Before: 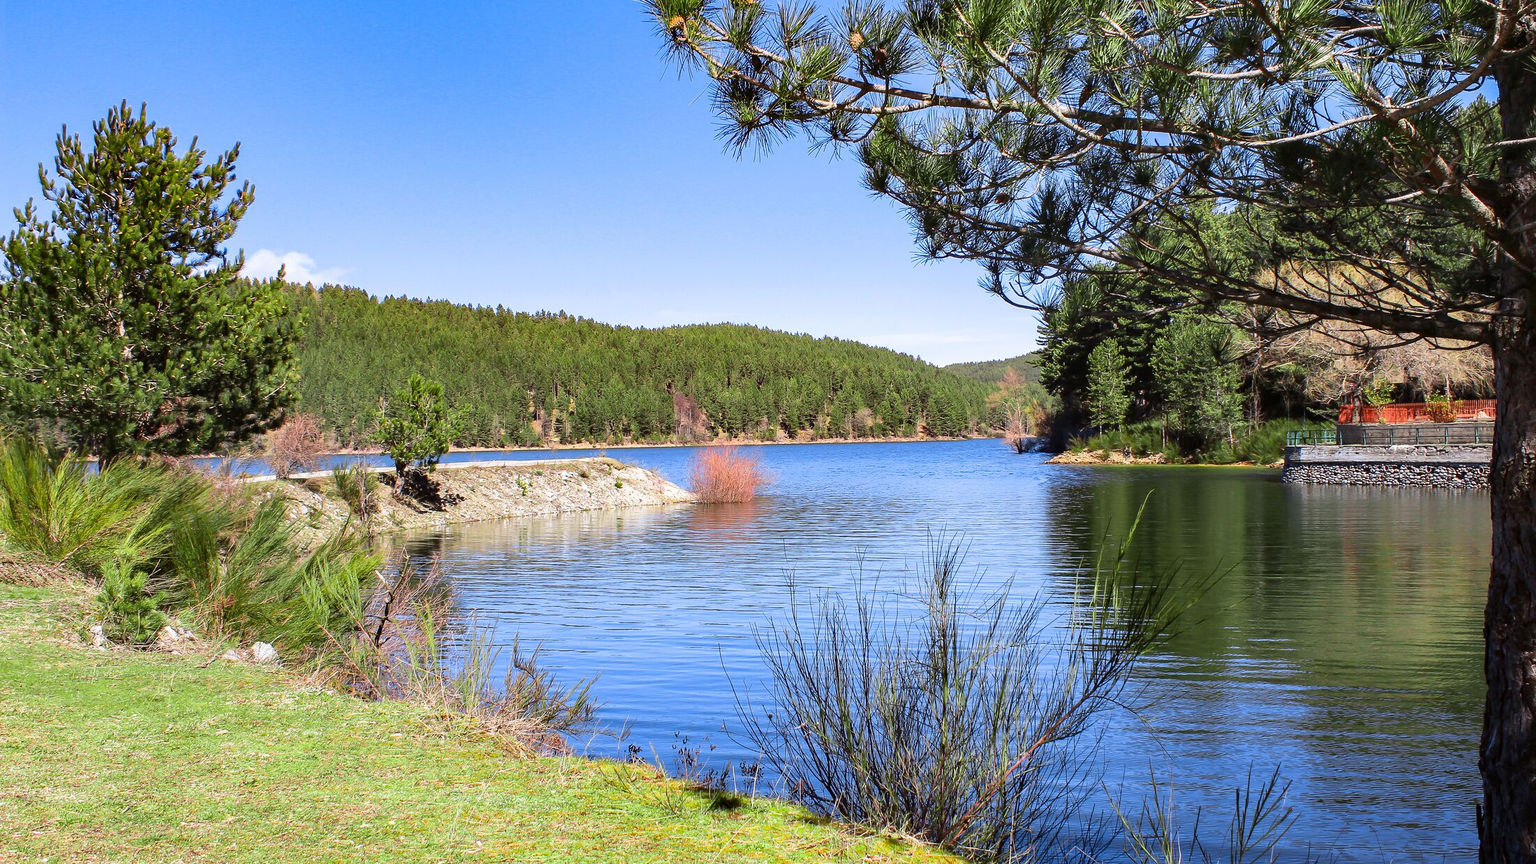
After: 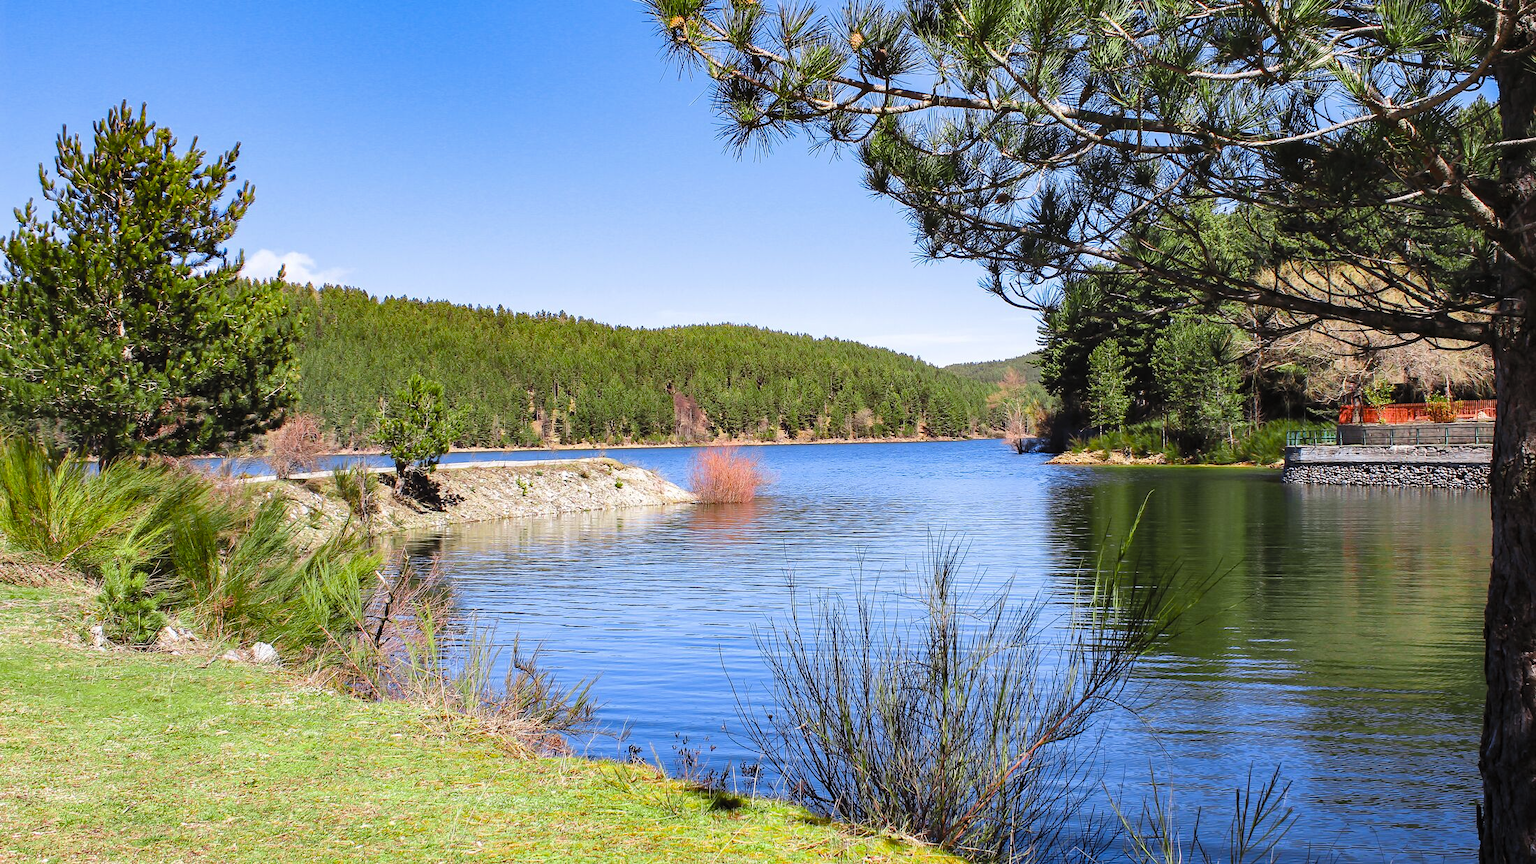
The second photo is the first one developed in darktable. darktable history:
color balance: lift [1.007, 1, 1, 1], gamma [1.097, 1, 1, 1]
levels: mode automatic, black 0.023%, white 99.97%, levels [0.062, 0.494, 0.925]
color balance rgb: perceptual saturation grading › global saturation 35%, perceptual saturation grading › highlights -30%, perceptual saturation grading › shadows 35%, perceptual brilliance grading › global brilliance 3%, perceptual brilliance grading › highlights -3%, perceptual brilliance grading › shadows 3%
